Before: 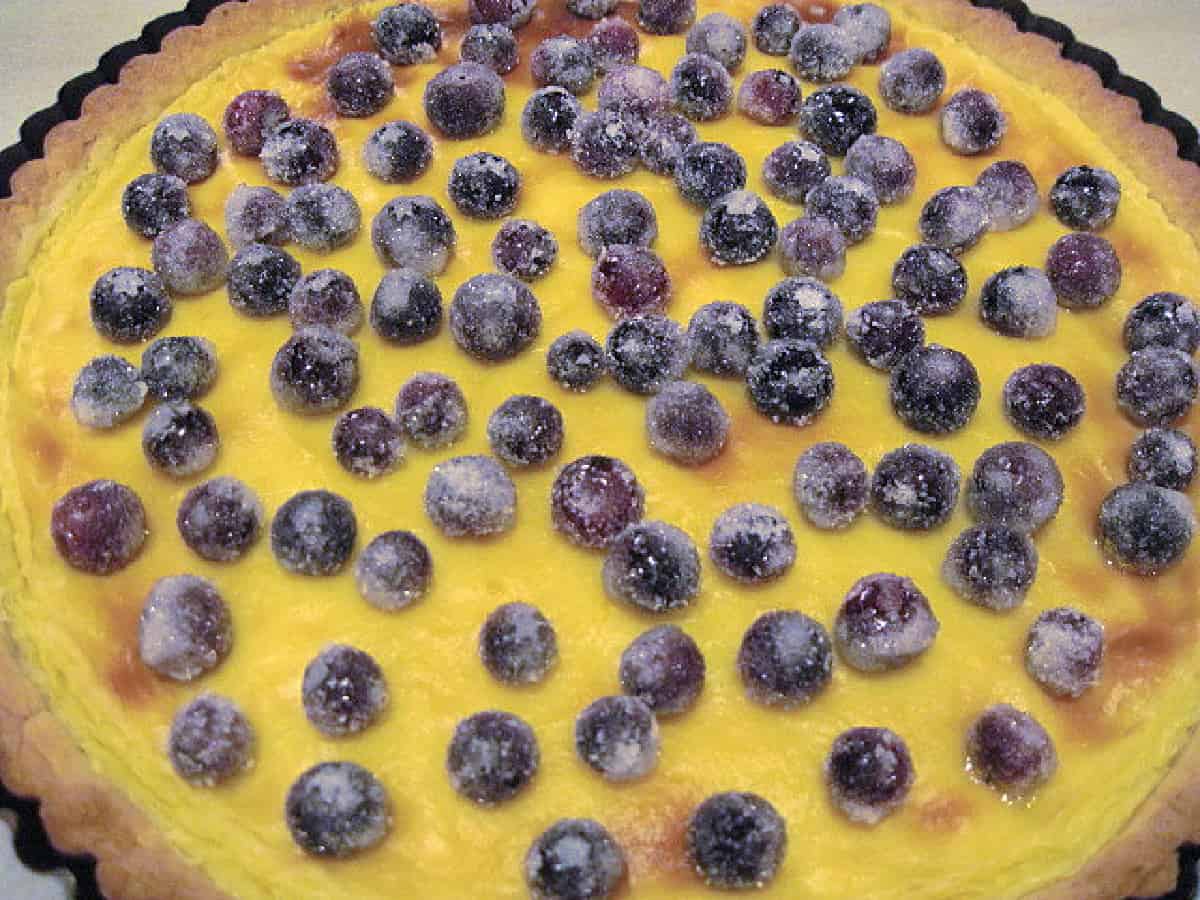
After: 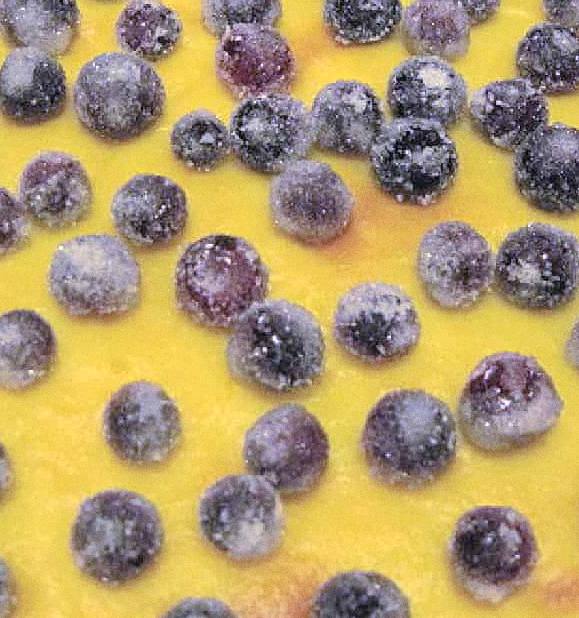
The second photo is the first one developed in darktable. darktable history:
grain: coarseness 0.09 ISO
contrast brightness saturation: brightness 0.15
crop: left 31.379%, top 24.658%, right 20.326%, bottom 6.628%
